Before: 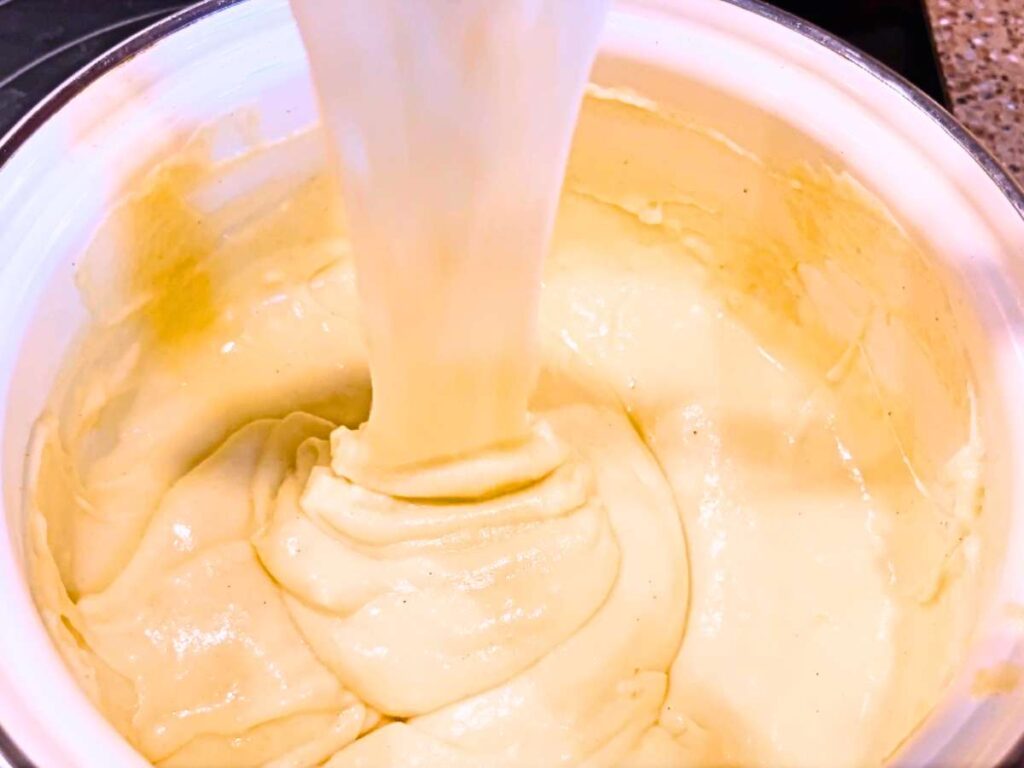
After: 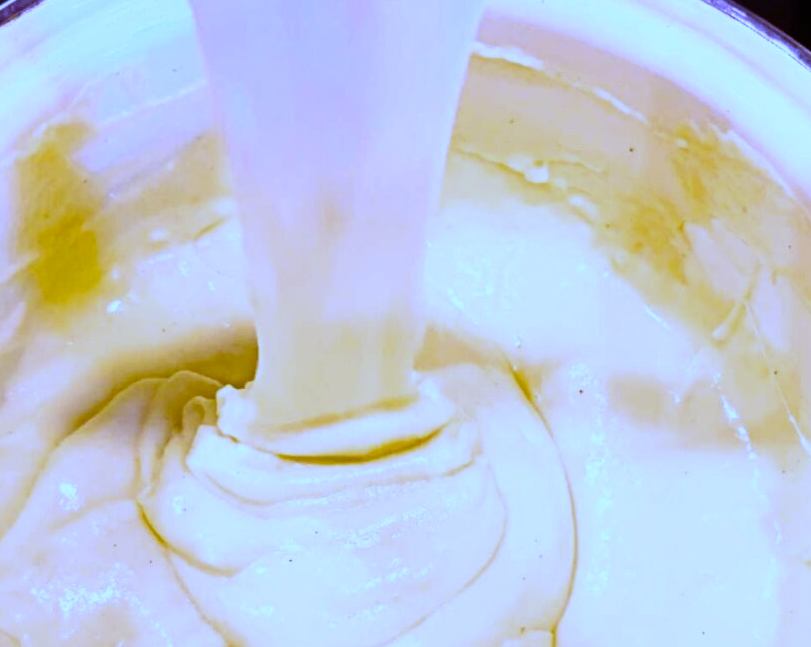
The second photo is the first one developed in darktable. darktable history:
rgb levels: mode RGB, independent channels, levels [[0, 0.5, 1], [0, 0.521, 1], [0, 0.536, 1]]
white balance: red 0.766, blue 1.537
contrast equalizer: y [[0.5, 0.5, 0.472, 0.5, 0.5, 0.5], [0.5 ×6], [0.5 ×6], [0 ×6], [0 ×6]]
crop: left 11.225%, top 5.381%, right 9.565%, bottom 10.314%
